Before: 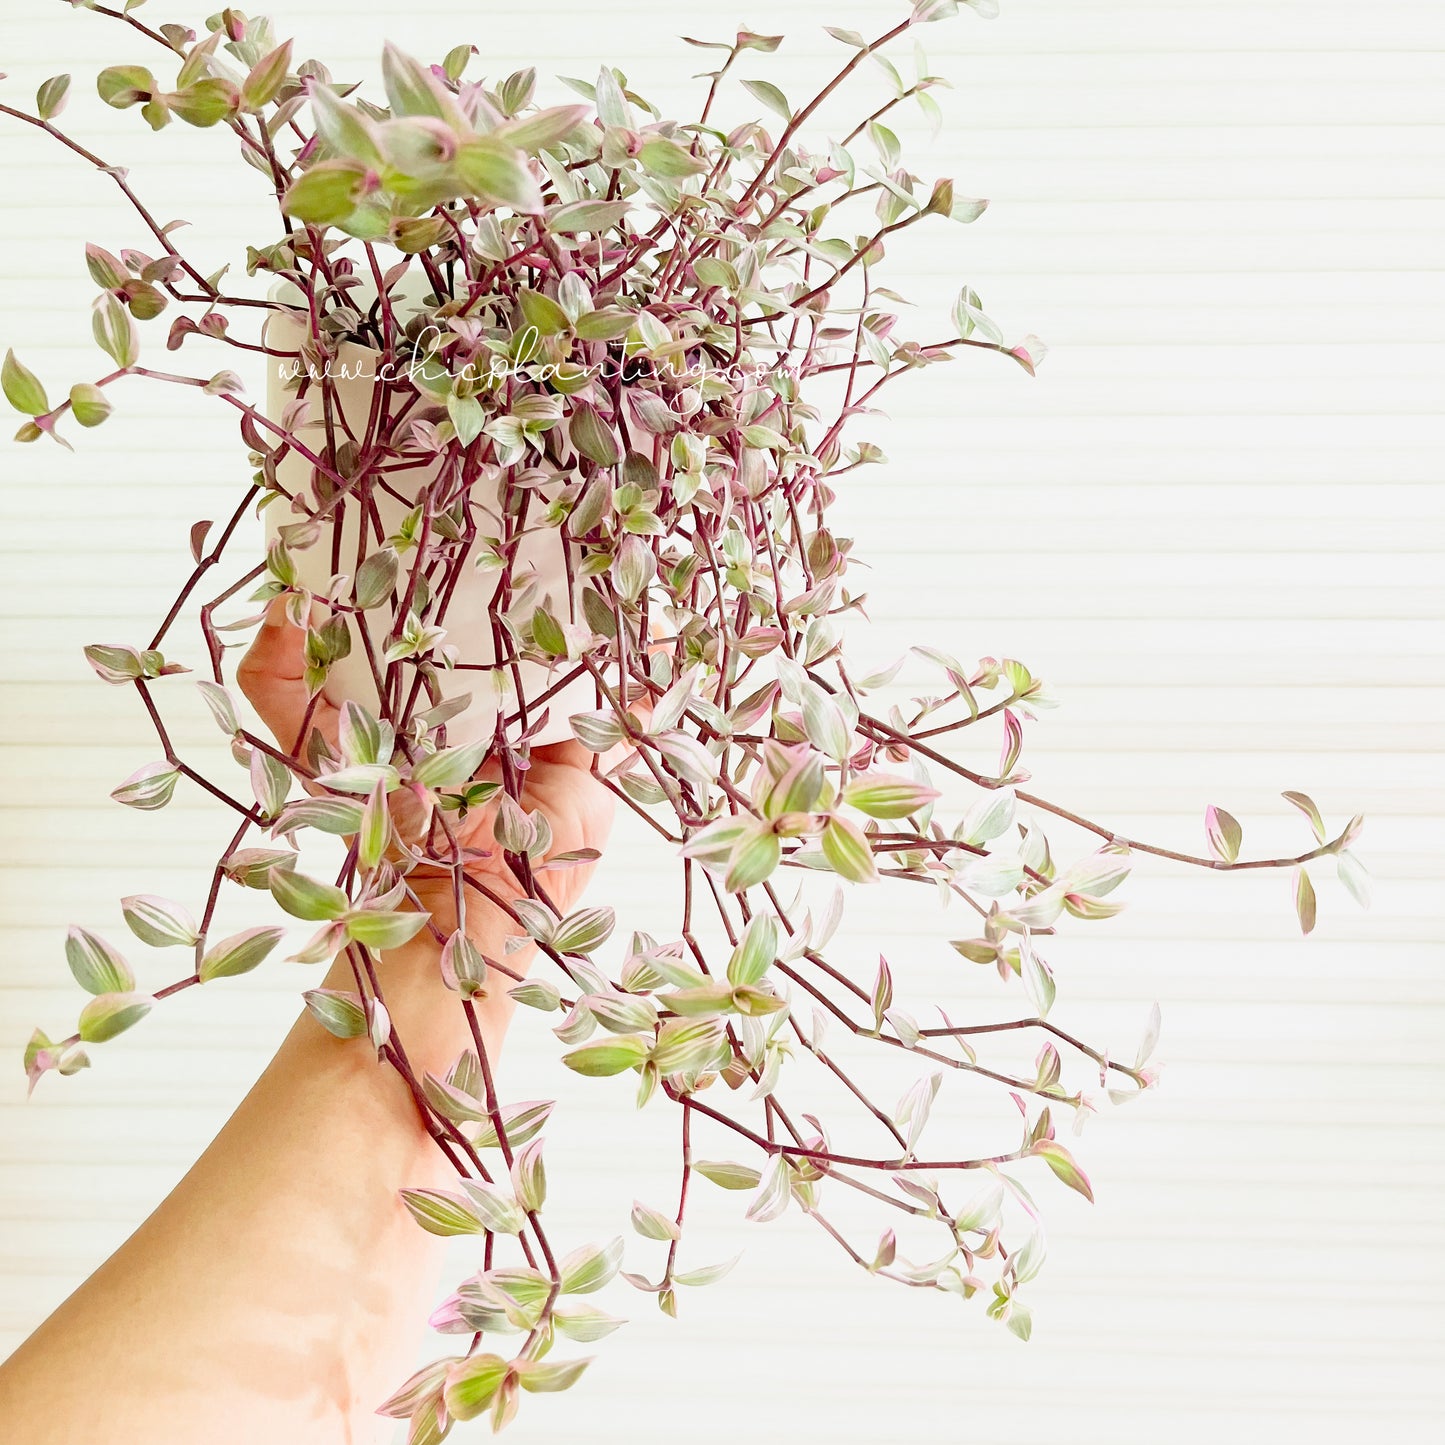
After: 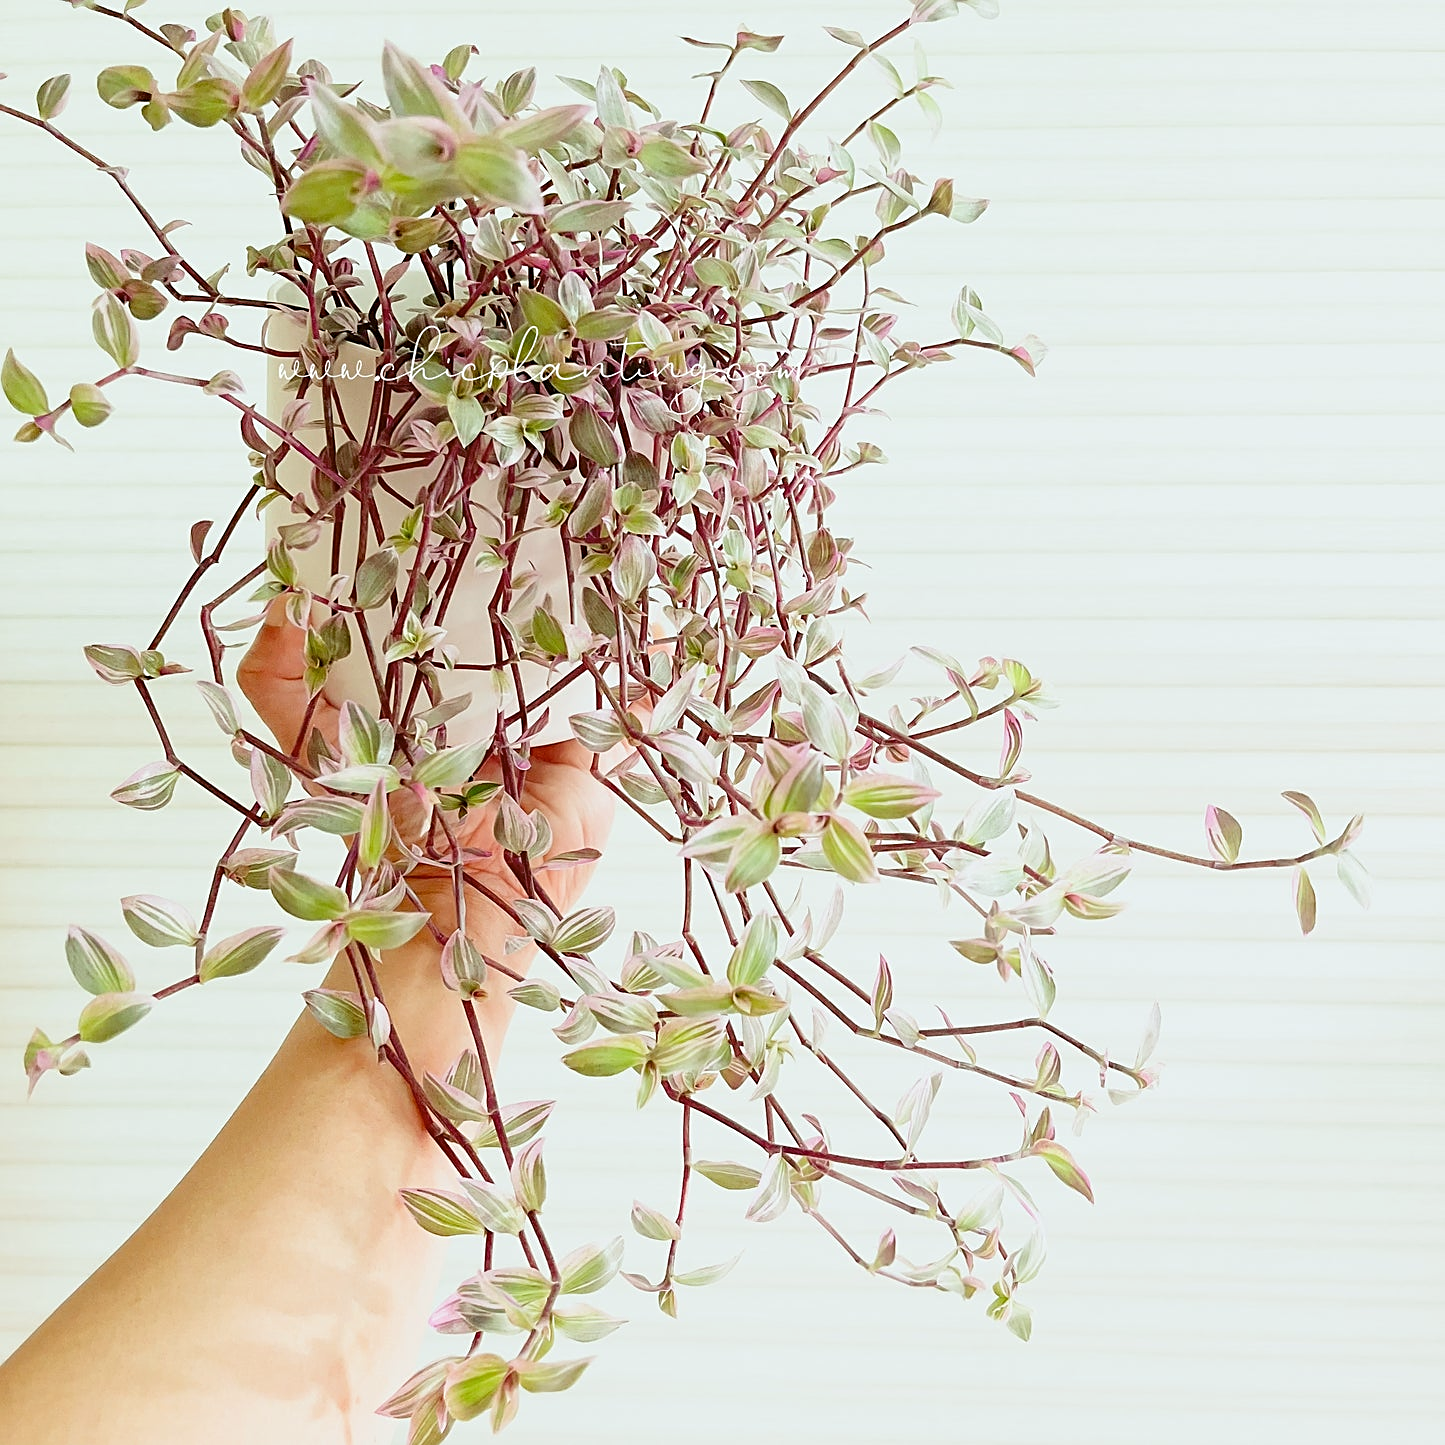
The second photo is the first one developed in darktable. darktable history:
color balance: lift [1.004, 1.002, 1.002, 0.998], gamma [1, 1.007, 1.002, 0.993], gain [1, 0.977, 1.013, 1.023], contrast -3.64%
sharpen: on, module defaults
